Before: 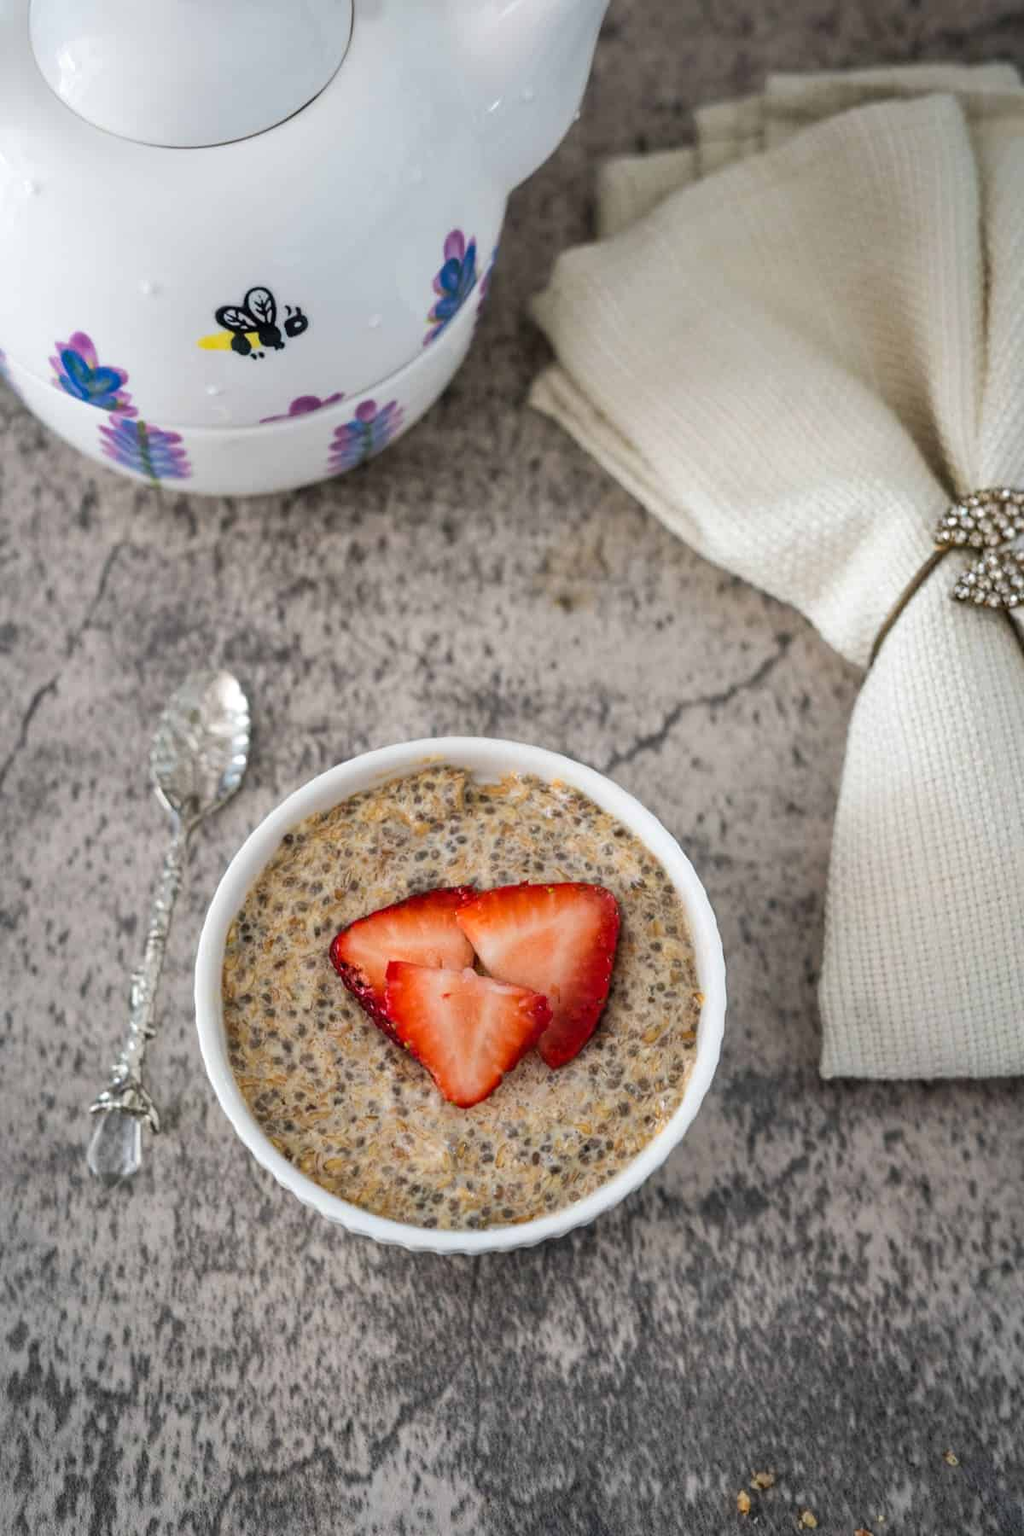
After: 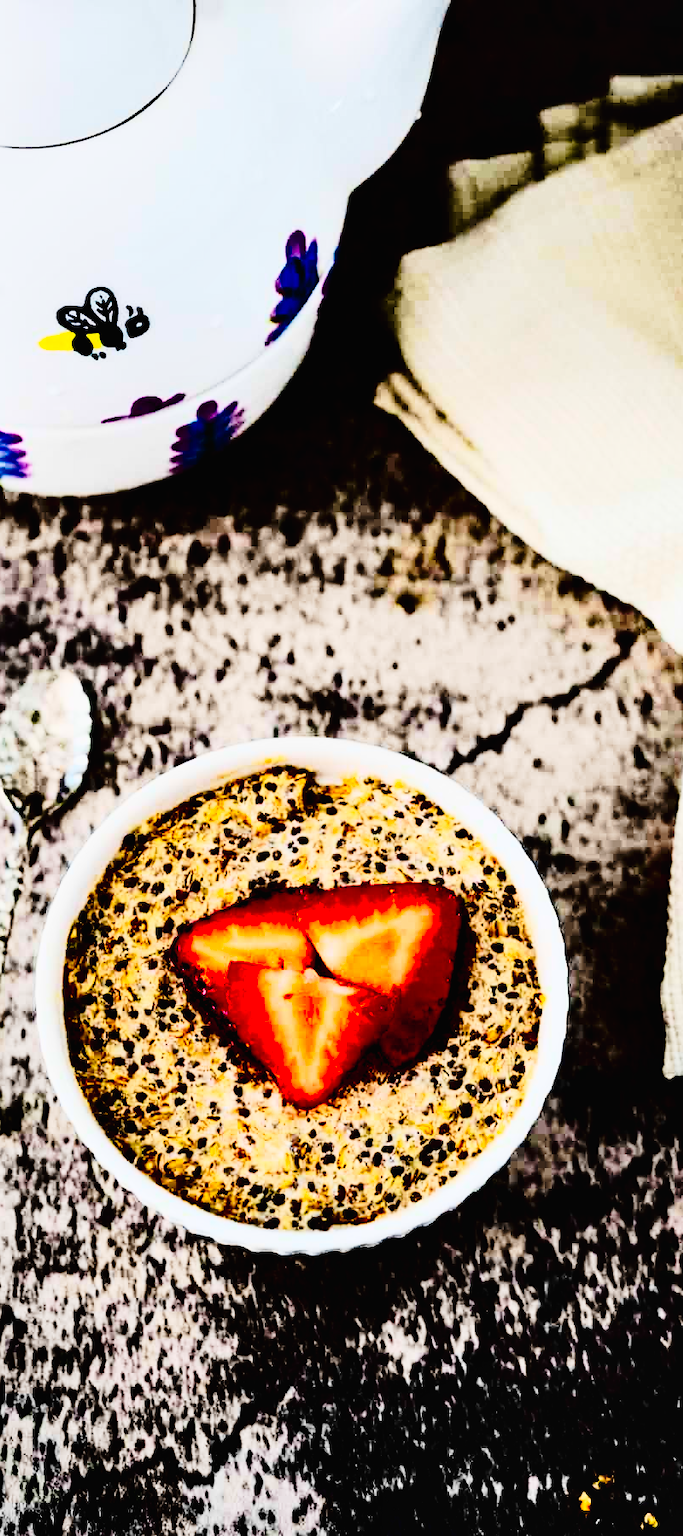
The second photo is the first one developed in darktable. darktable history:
contrast brightness saturation: contrast 0.787, brightness -0.982, saturation 0.996
filmic rgb: middle gray luminance 13.74%, black relative exposure -1.88 EV, white relative exposure 3.1 EV, target black luminance 0%, hardness 1.8, latitude 58.91%, contrast 1.727, highlights saturation mix 6.35%, shadows ↔ highlights balance -36.98%, color science v4 (2020)
crop and rotate: left 15.51%, right 17.704%
tone curve: curves: ch0 [(0, 0.012) (0.037, 0.03) (0.123, 0.092) (0.19, 0.157) (0.269, 0.27) (0.48, 0.57) (0.595, 0.695) (0.718, 0.823) (0.855, 0.913) (1, 0.982)]; ch1 [(0, 0) (0.243, 0.245) (0.422, 0.415) (0.493, 0.495) (0.508, 0.506) (0.536, 0.542) (0.569, 0.611) (0.611, 0.662) (0.769, 0.807) (1, 1)]; ch2 [(0, 0) (0.249, 0.216) (0.349, 0.321) (0.424, 0.442) (0.476, 0.483) (0.498, 0.499) (0.517, 0.519) (0.532, 0.56) (0.569, 0.624) (0.614, 0.667) (0.706, 0.757) (0.808, 0.809) (0.991, 0.968)], preserve colors none
shadows and highlights: shadows 37.26, highlights -27.92, soften with gaussian
